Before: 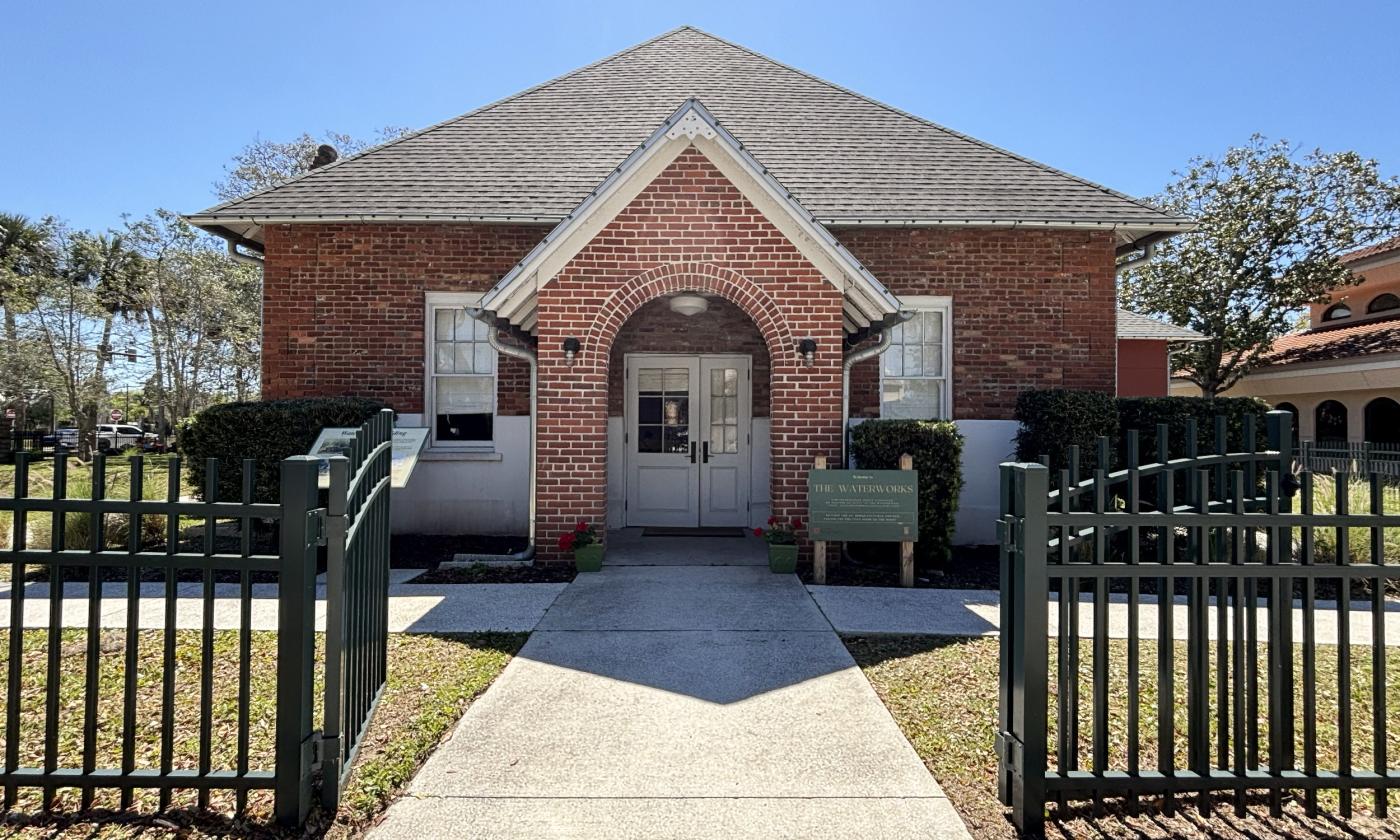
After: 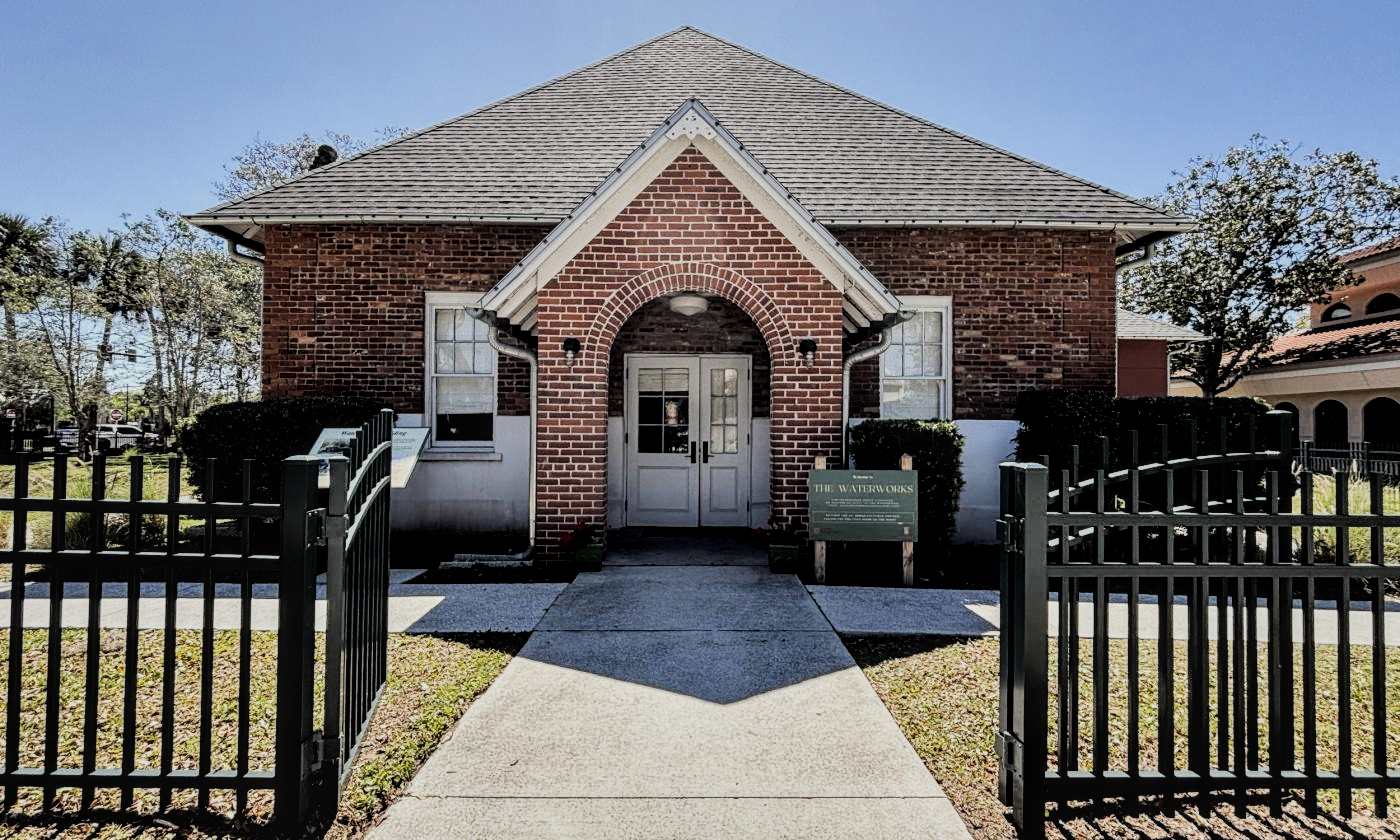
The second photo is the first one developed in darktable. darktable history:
shadows and highlights: soften with gaussian
tone equalizer: on, module defaults
filmic rgb: black relative exposure -5 EV, hardness 2.88, contrast 1.3, highlights saturation mix -30%
local contrast: on, module defaults
